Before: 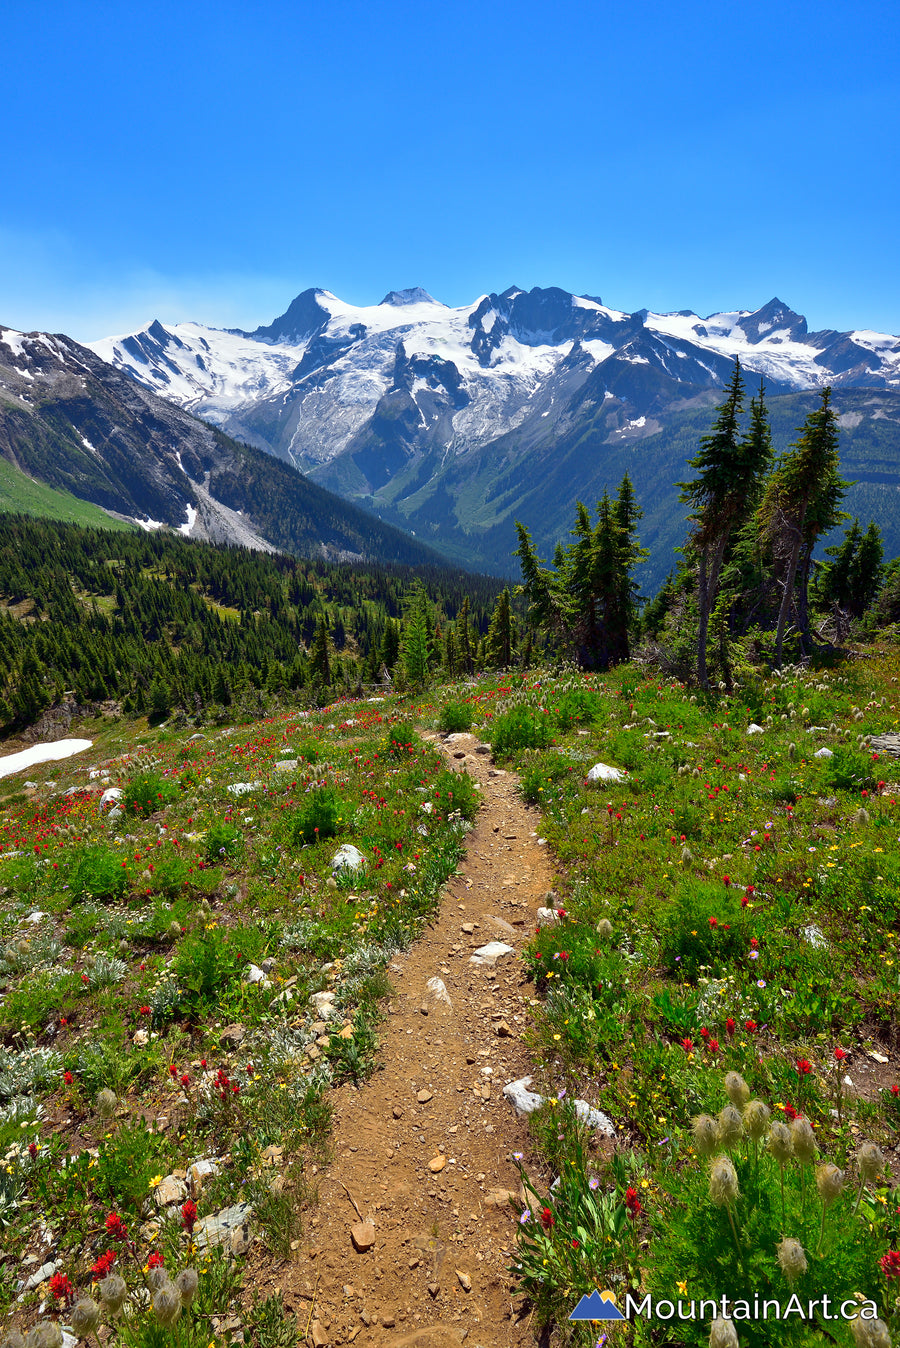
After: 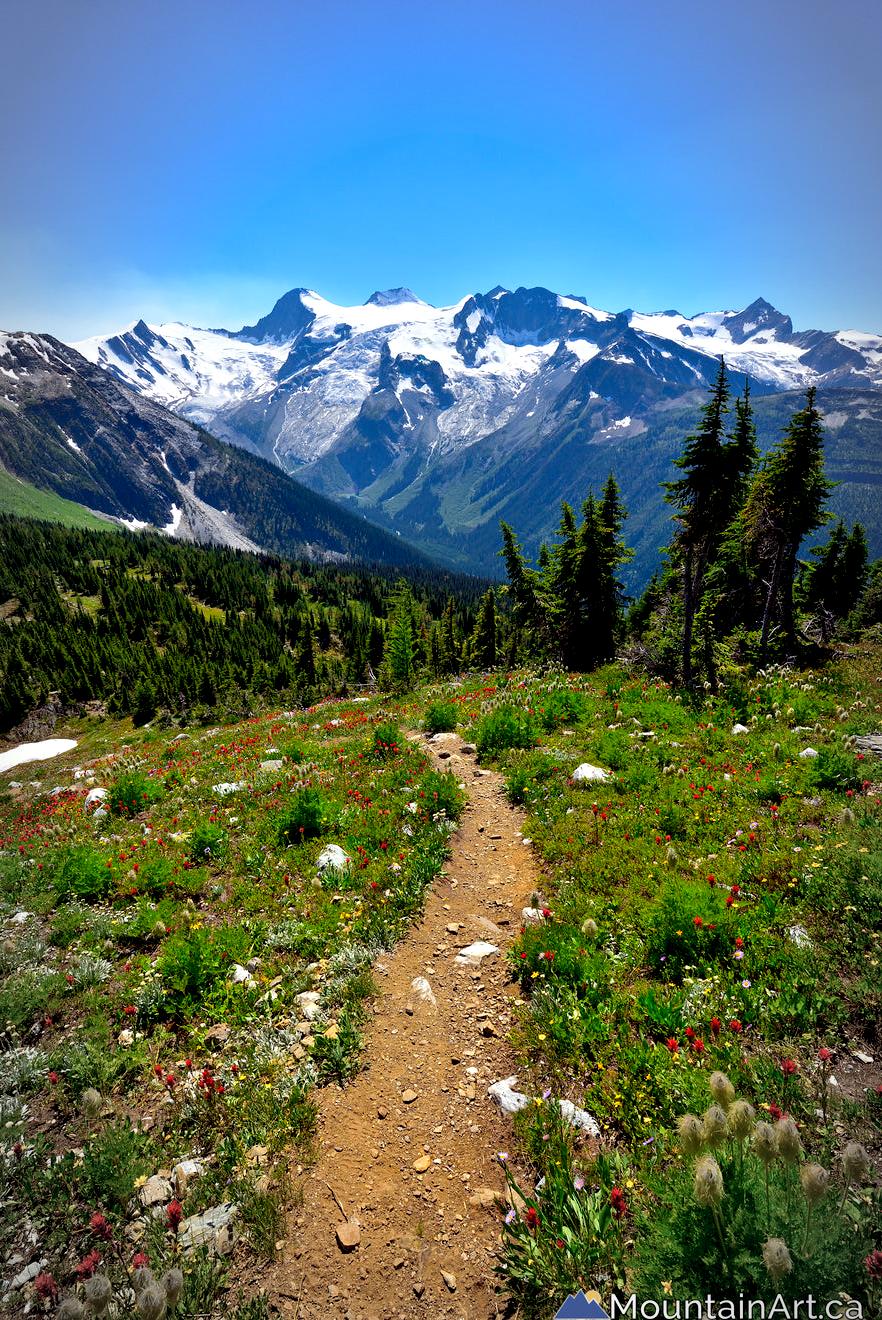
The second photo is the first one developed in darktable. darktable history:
color balance rgb: global offset › luminance -1.435%, perceptual saturation grading › global saturation 0.225%, perceptual brilliance grading › highlights 6.555%, perceptual brilliance grading › mid-tones 17.098%, perceptual brilliance grading › shadows -5.253%
vignetting: brightness -0.469, automatic ratio true, unbound false
crop: left 1.68%, right 0.289%, bottom 2.02%
